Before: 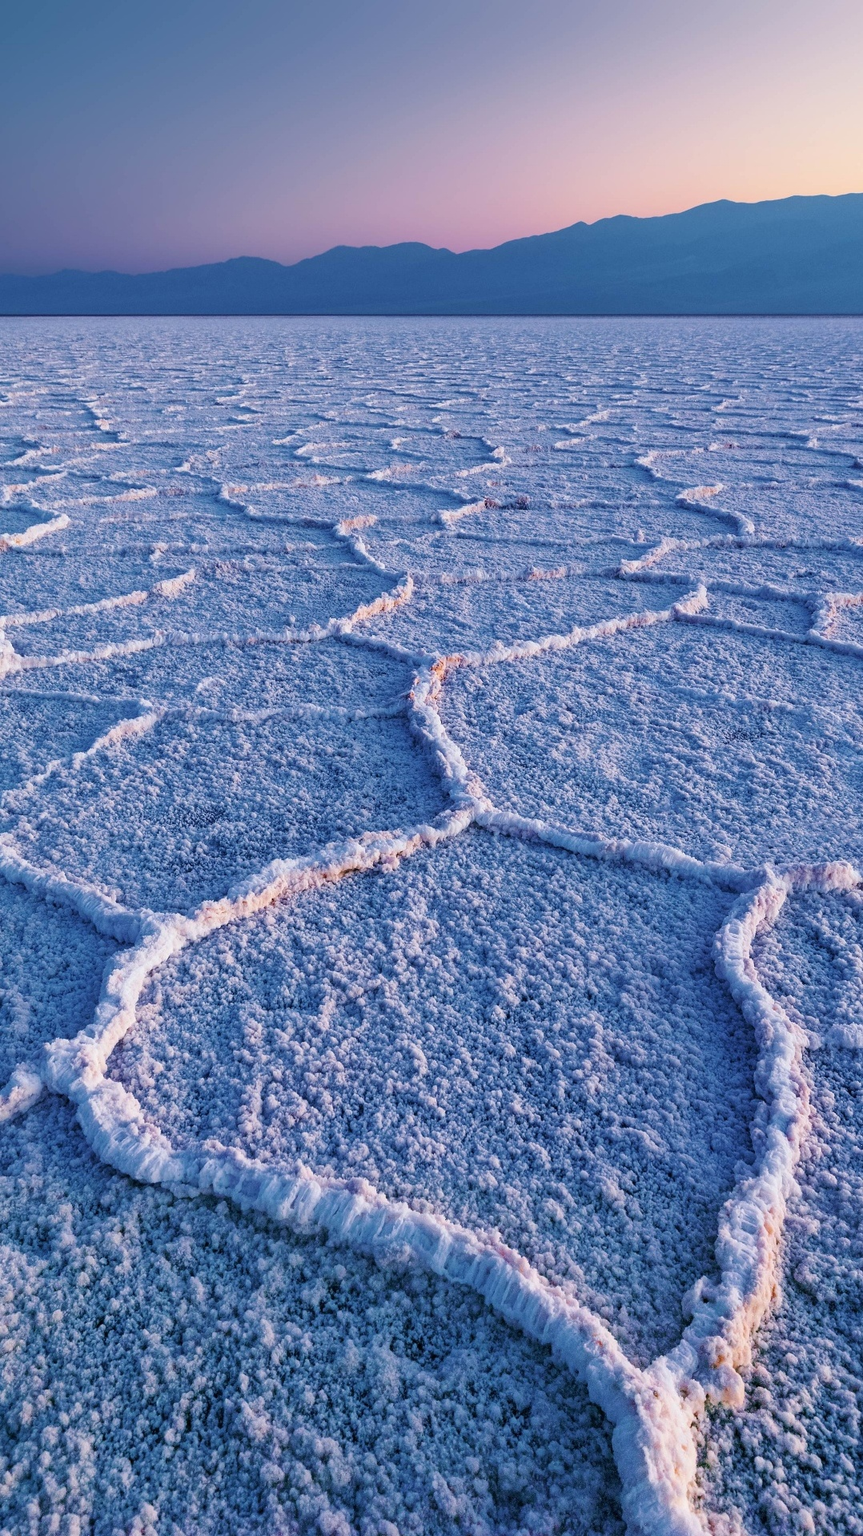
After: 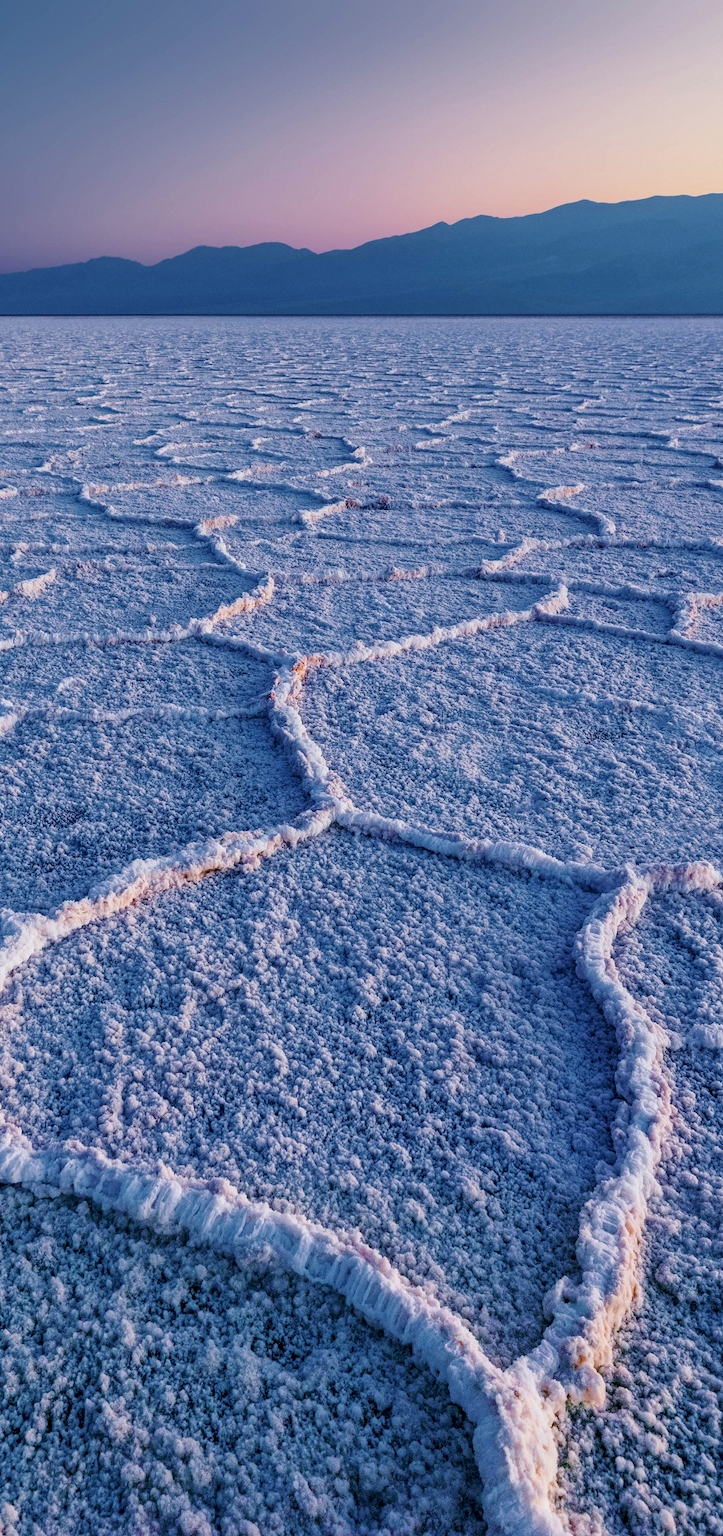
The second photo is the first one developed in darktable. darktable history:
exposure: exposure -0.236 EV, compensate highlight preservation false
crop: left 16.143%
local contrast: on, module defaults
